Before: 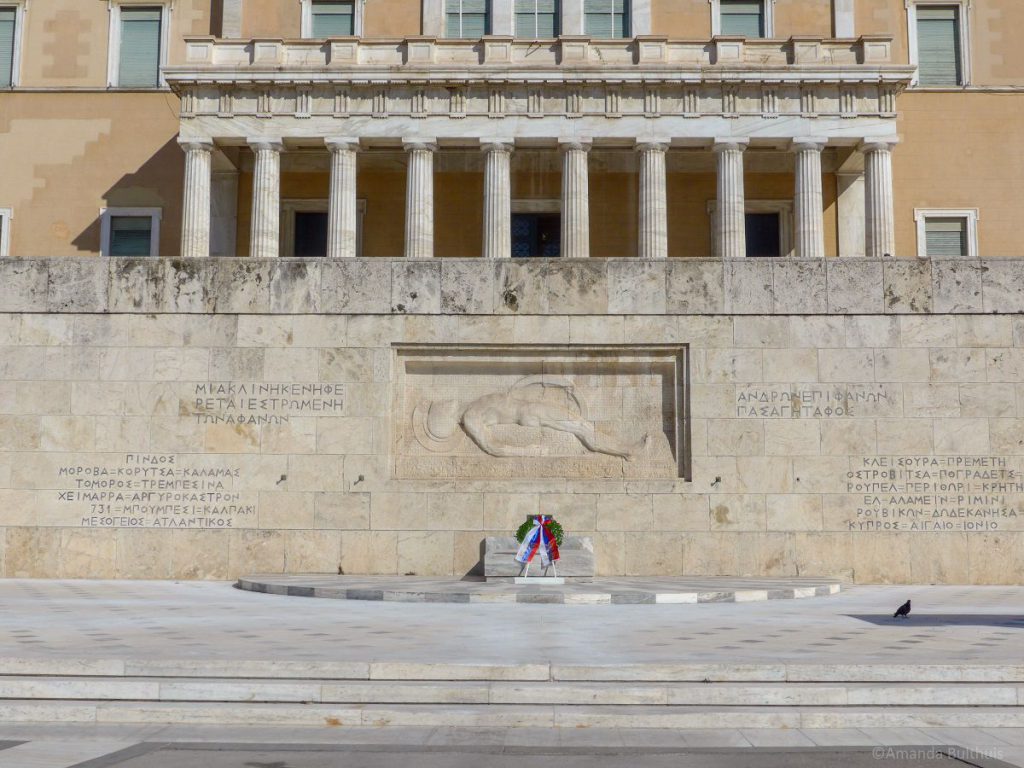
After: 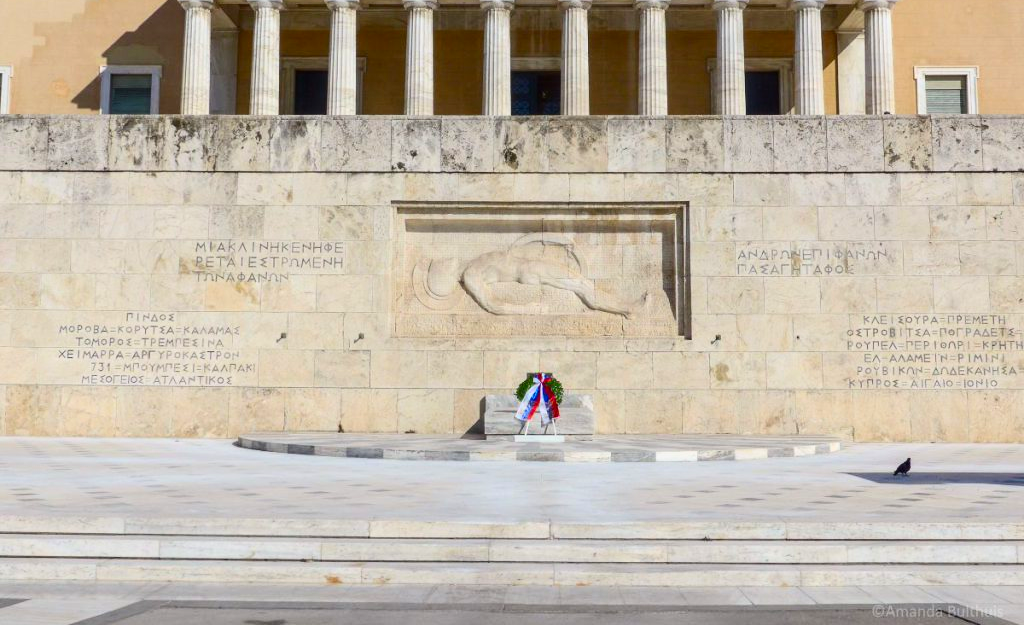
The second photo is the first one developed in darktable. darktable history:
crop and rotate: top 18.507%
contrast brightness saturation: contrast 0.23, brightness 0.1, saturation 0.29
